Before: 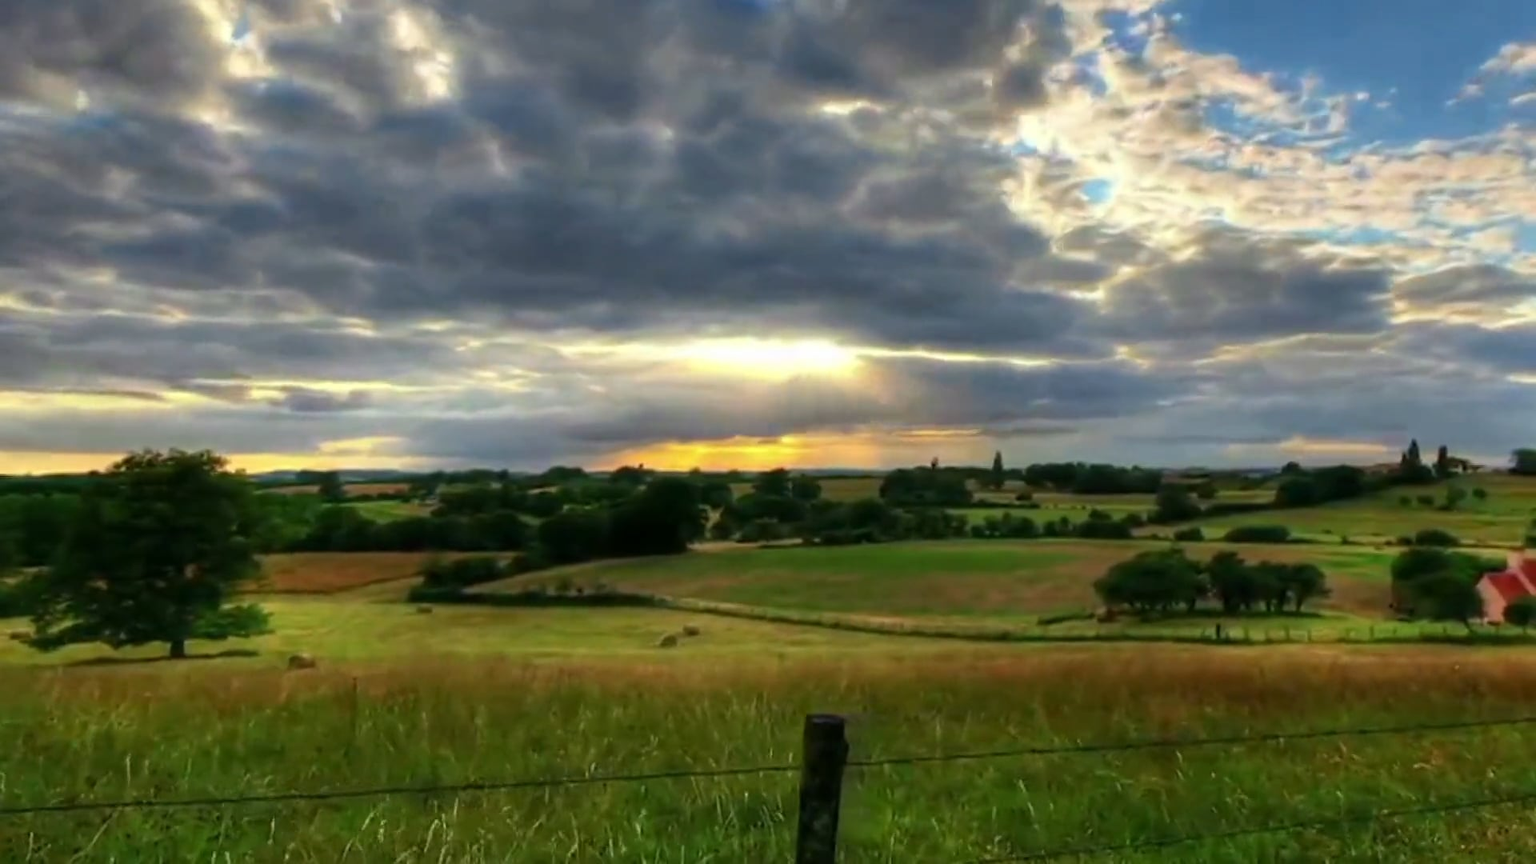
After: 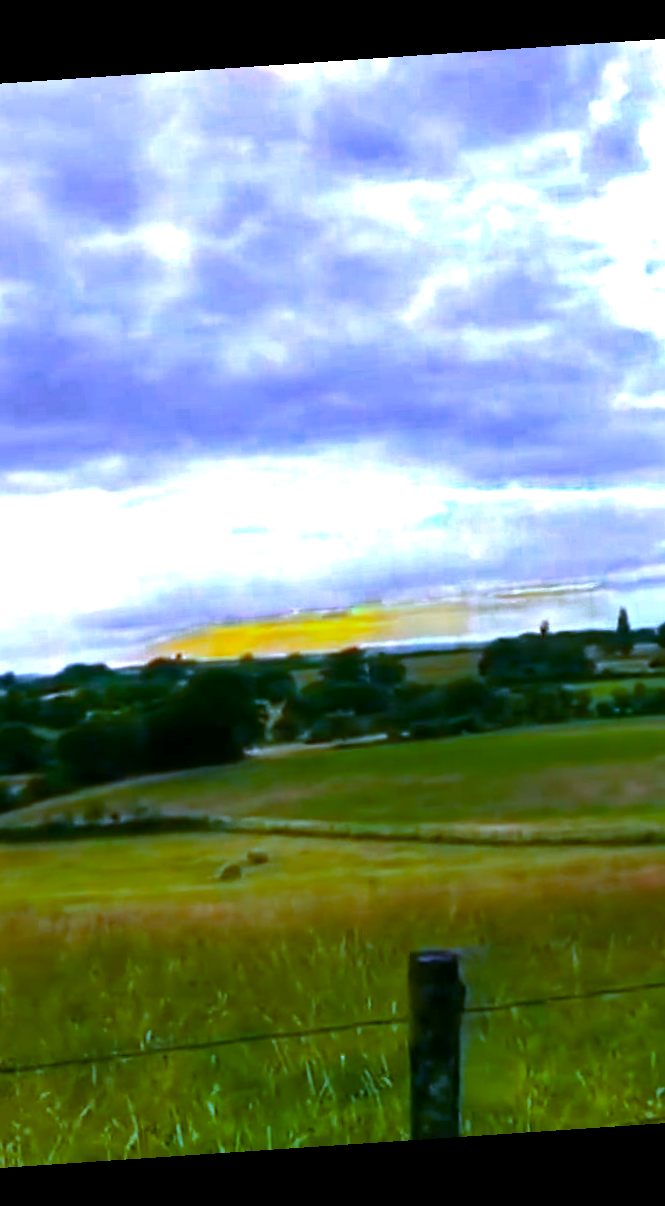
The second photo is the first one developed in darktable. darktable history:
exposure: black level correction 0.001, exposure 0.5 EV, compensate exposure bias true, compensate highlight preservation false
white balance: red 0.766, blue 1.537
color zones: curves: ch0 [(0.473, 0.374) (0.742, 0.784)]; ch1 [(0.354, 0.737) (0.742, 0.705)]; ch2 [(0.318, 0.421) (0.758, 0.532)]
rotate and perspective: rotation -4.2°, shear 0.006, automatic cropping off
crop: left 33.36%, right 33.36%
shadows and highlights: radius 118.69, shadows 42.21, highlights -61.56, soften with gaussian
